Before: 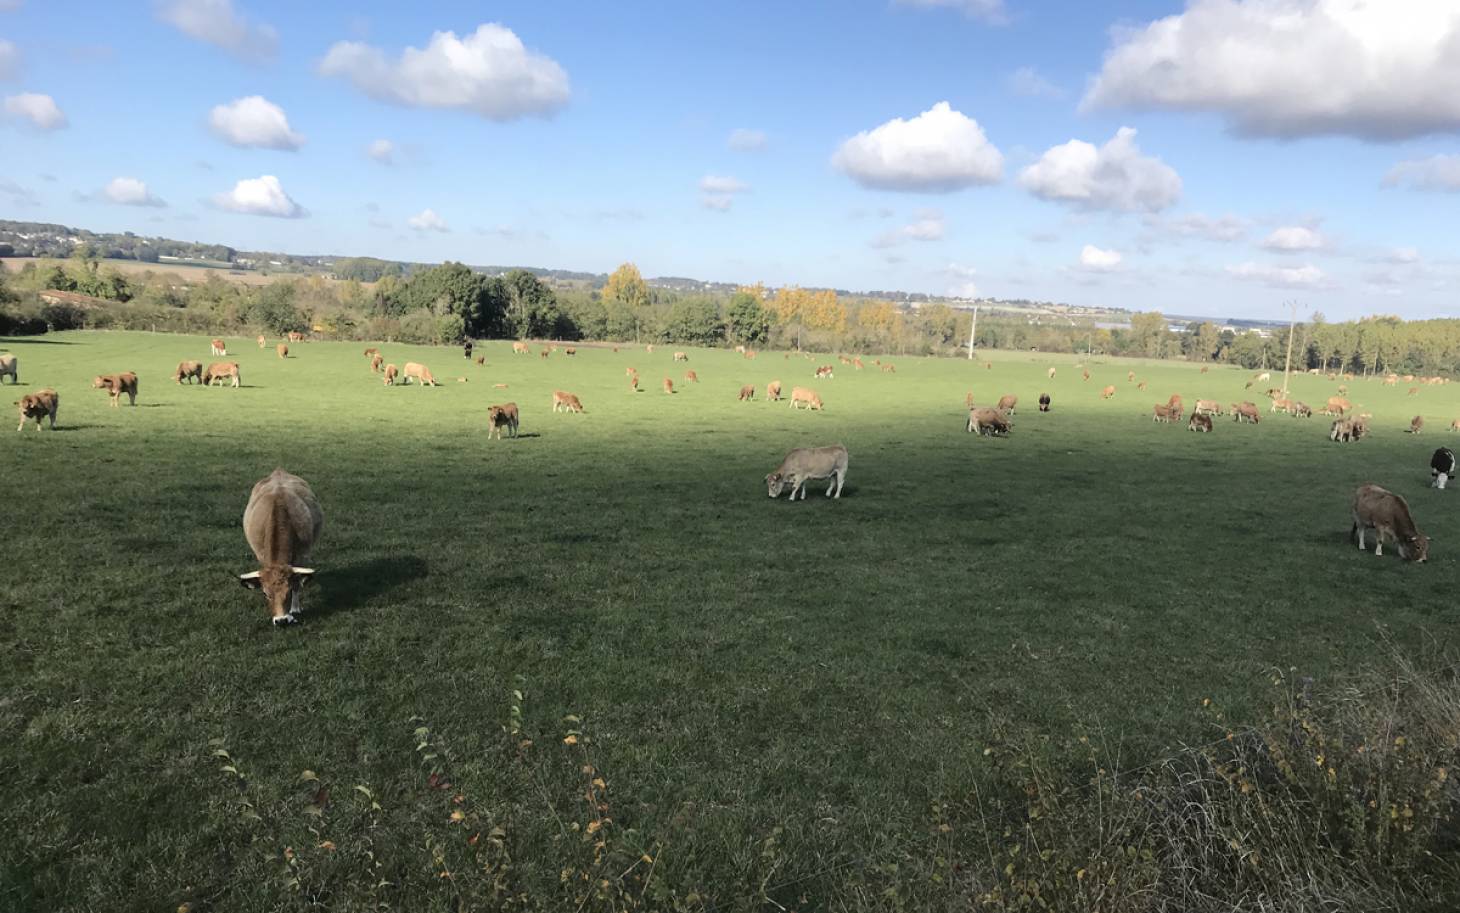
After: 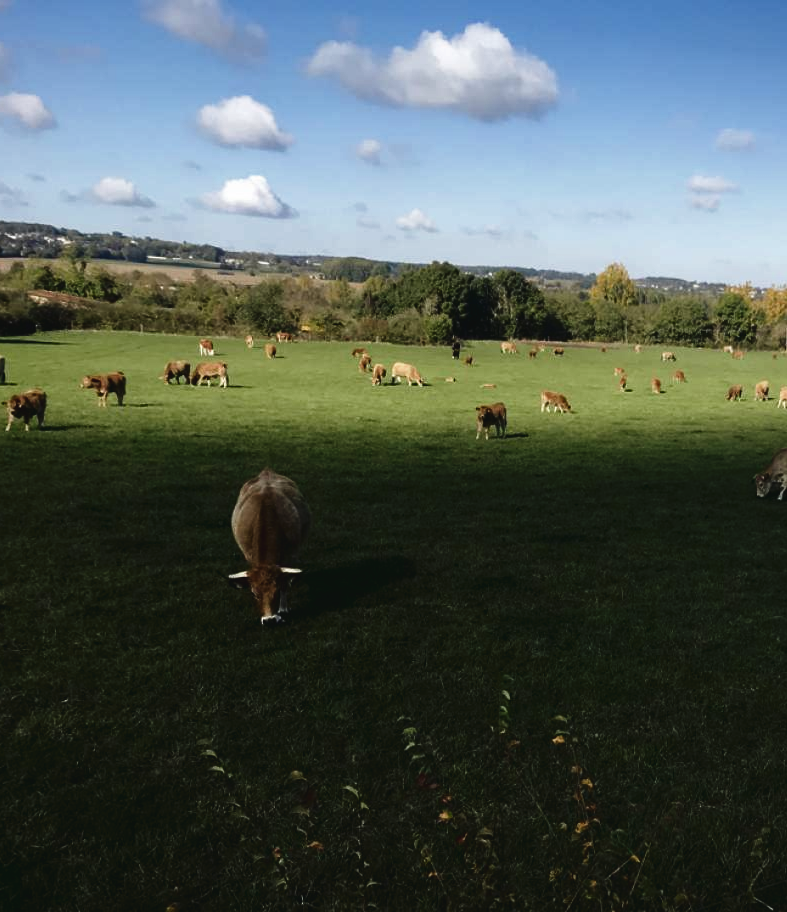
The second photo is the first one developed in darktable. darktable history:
tone curve: curves: ch0 [(0, 0.036) (0.119, 0.115) (0.466, 0.498) (0.715, 0.767) (0.817, 0.865) (1, 0.998)]; ch1 [(0, 0) (0.377, 0.424) (0.442, 0.491) (0.487, 0.498) (0.514, 0.512) (0.536, 0.577) (0.66, 0.724) (1, 1)]; ch2 [(0, 0) (0.38, 0.405) (0.463, 0.443) (0.492, 0.486) (0.526, 0.541) (0.578, 0.598) (1, 1)], preserve colors none
crop: left 0.839%, right 45.229%, bottom 0.09%
contrast brightness saturation: brightness -0.503
